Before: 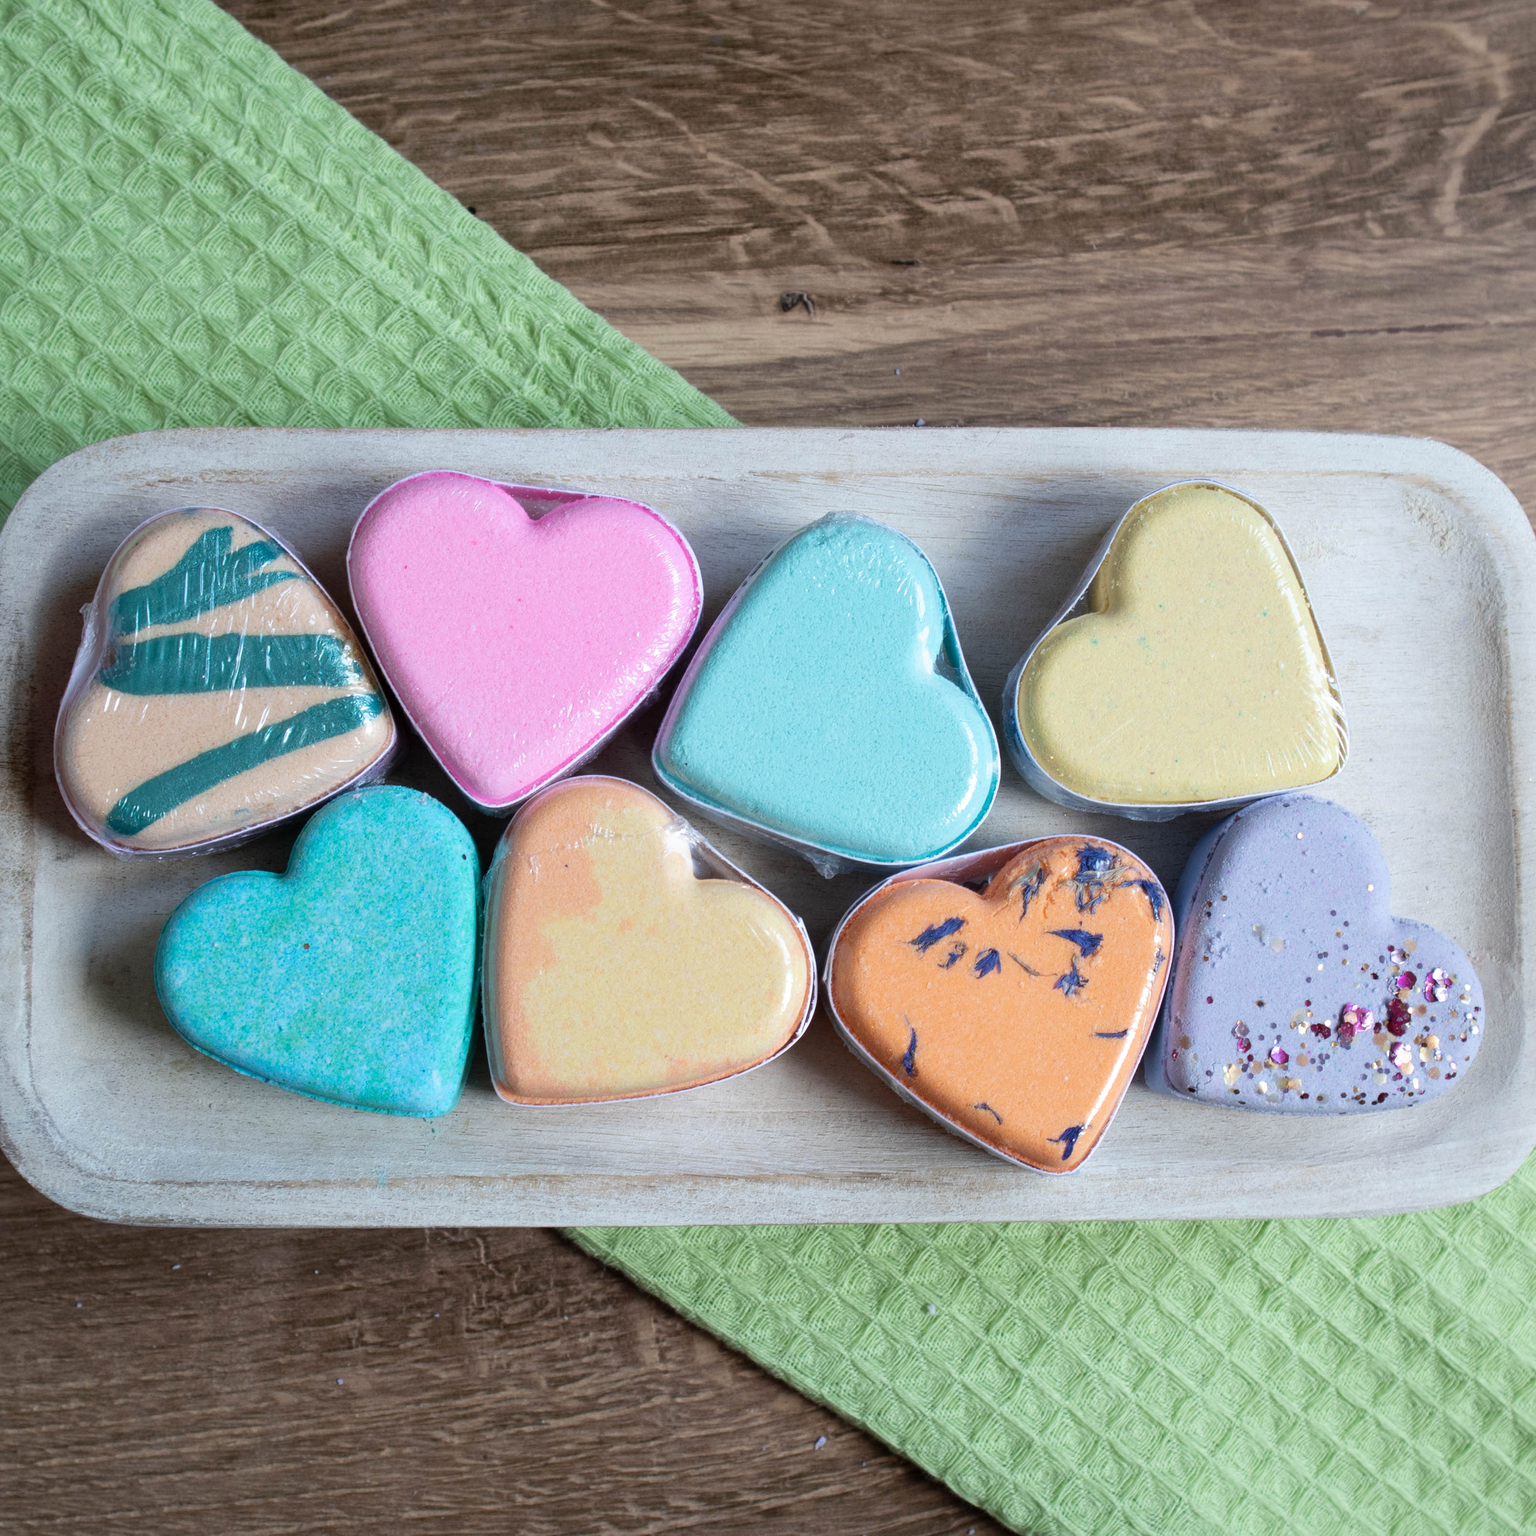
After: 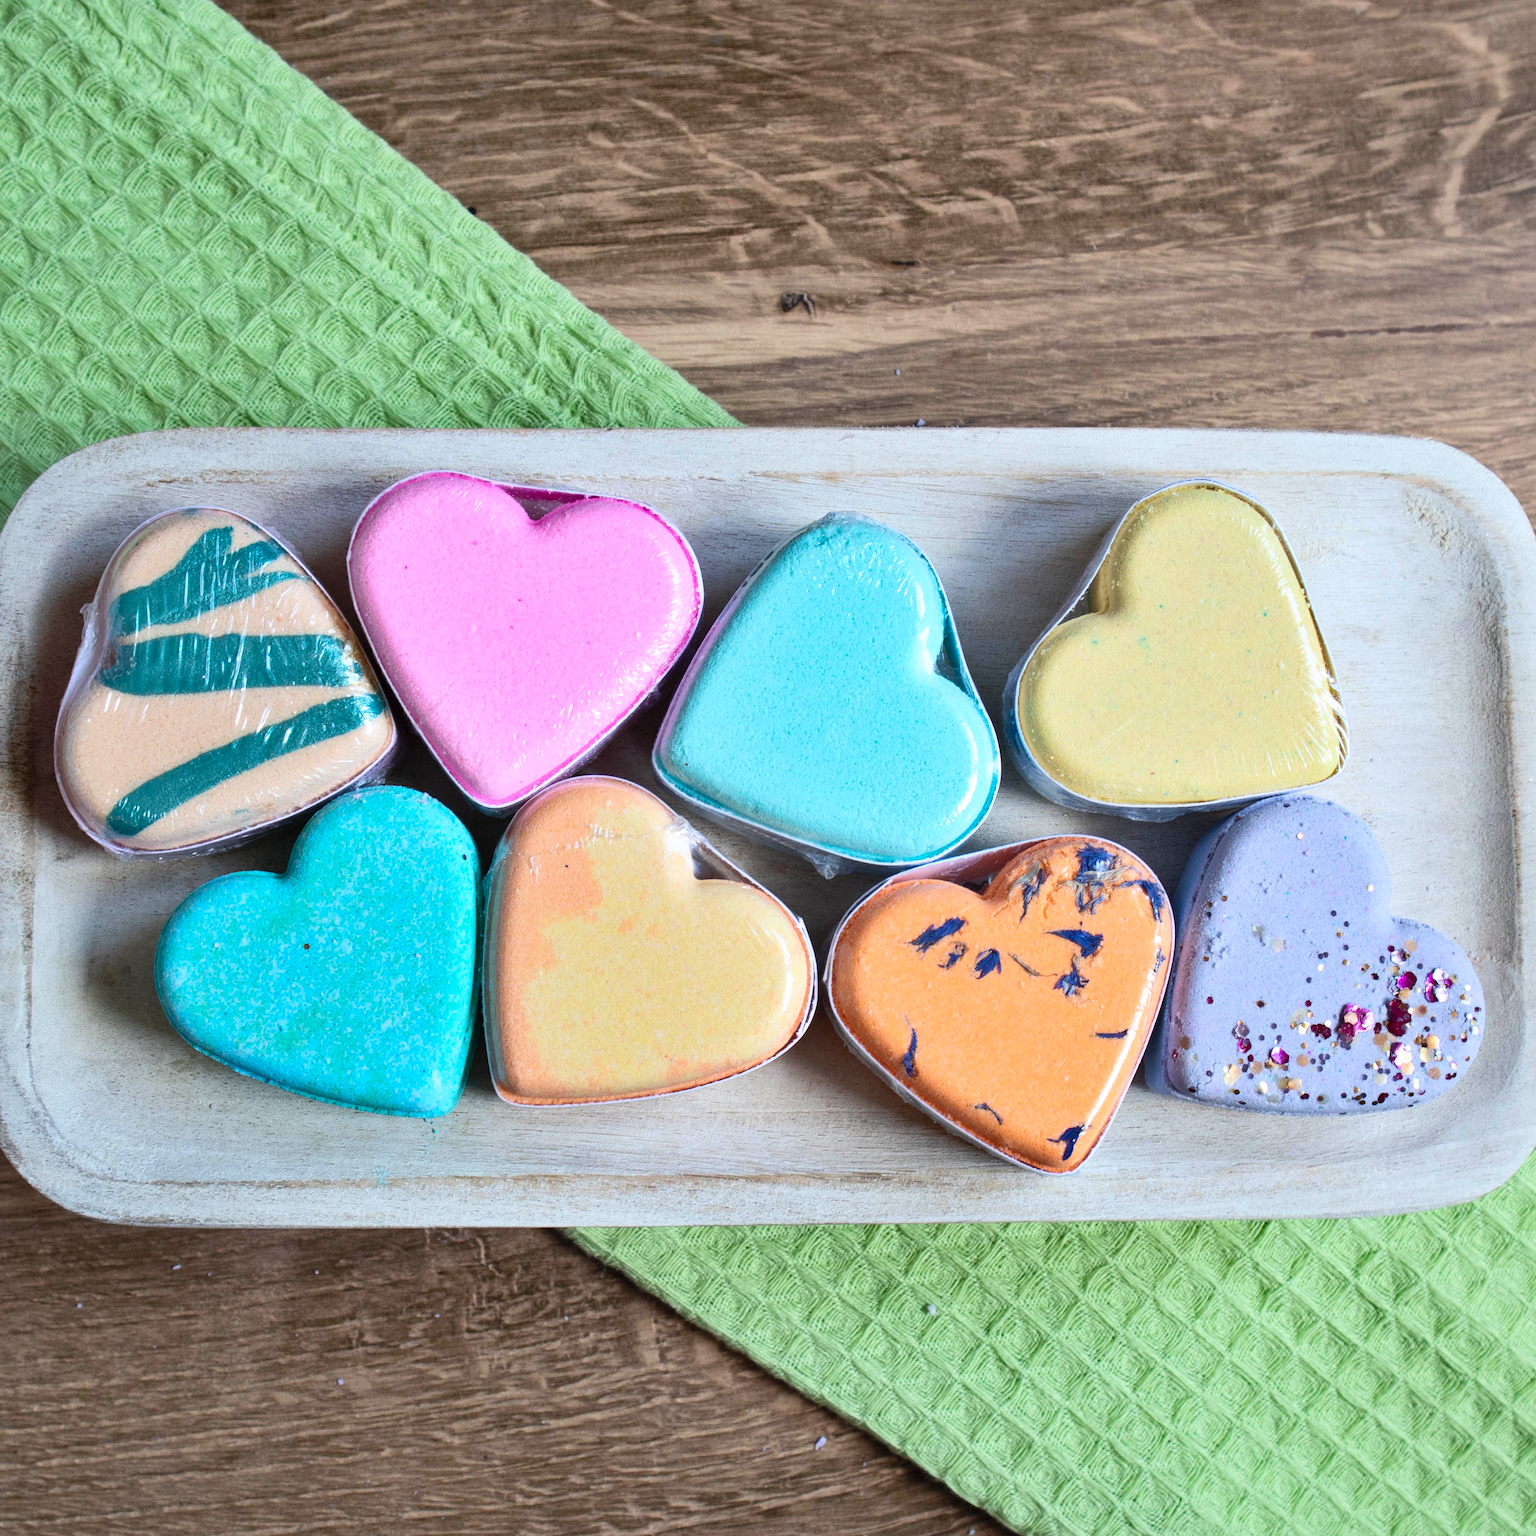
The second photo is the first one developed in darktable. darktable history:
shadows and highlights: soften with gaussian
contrast brightness saturation: contrast 0.2, brightness 0.16, saturation 0.22
